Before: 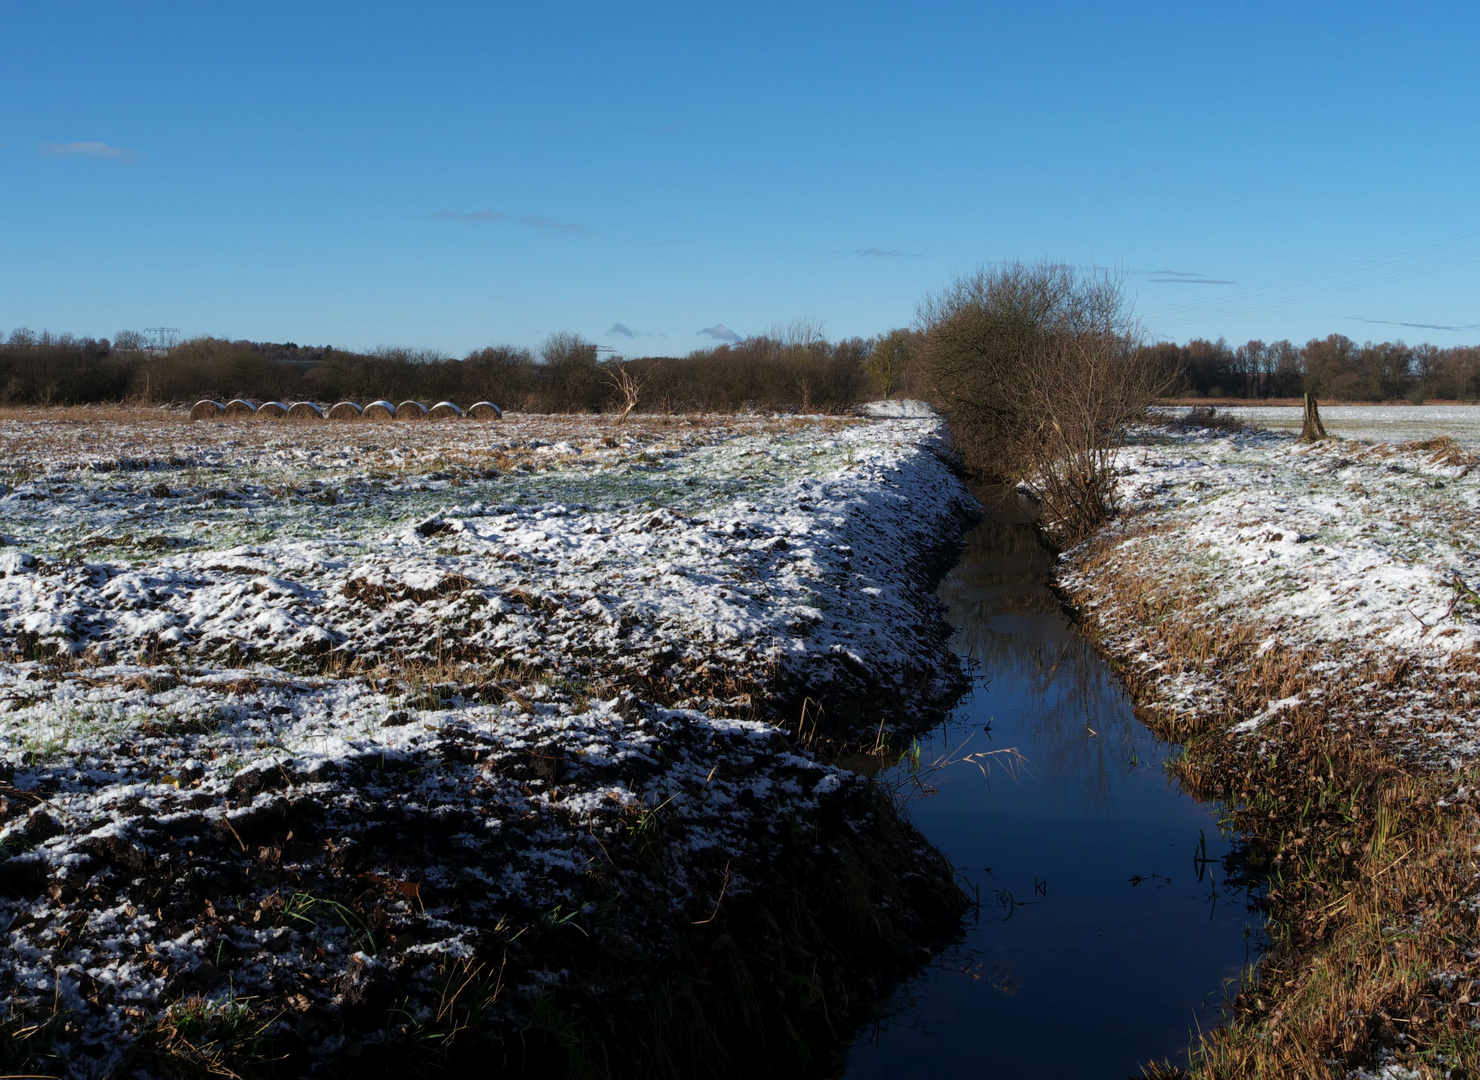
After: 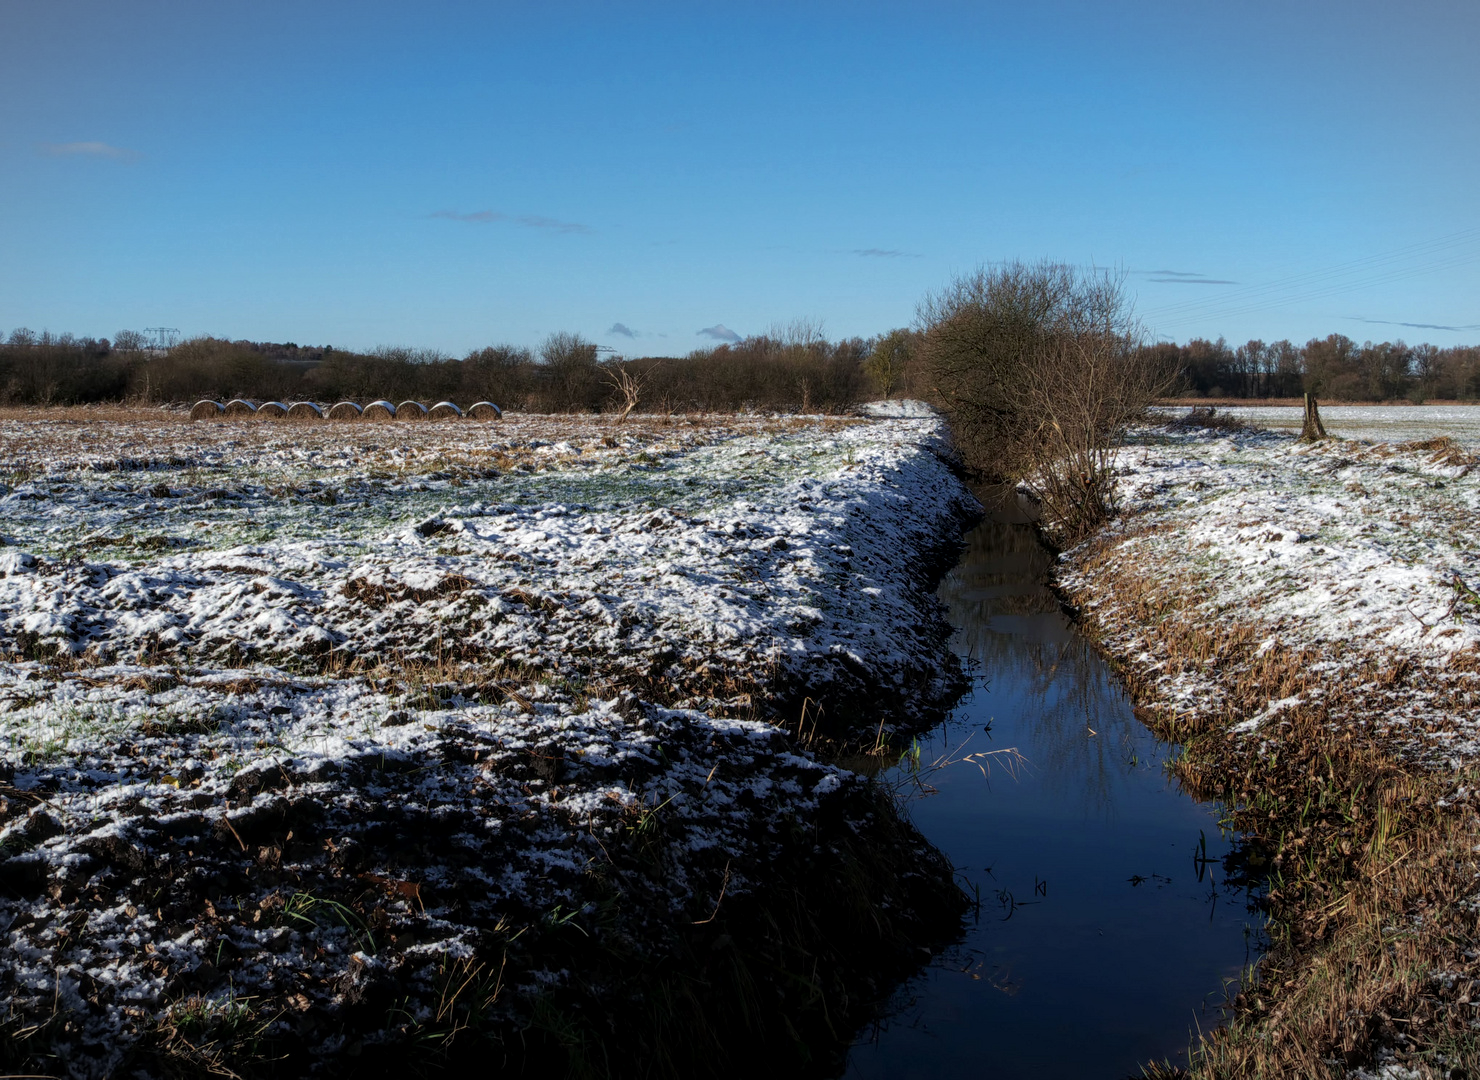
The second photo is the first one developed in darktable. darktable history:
local contrast: on, module defaults
vignetting: fall-off start 100%, brightness -0.282, width/height ratio 1.31
